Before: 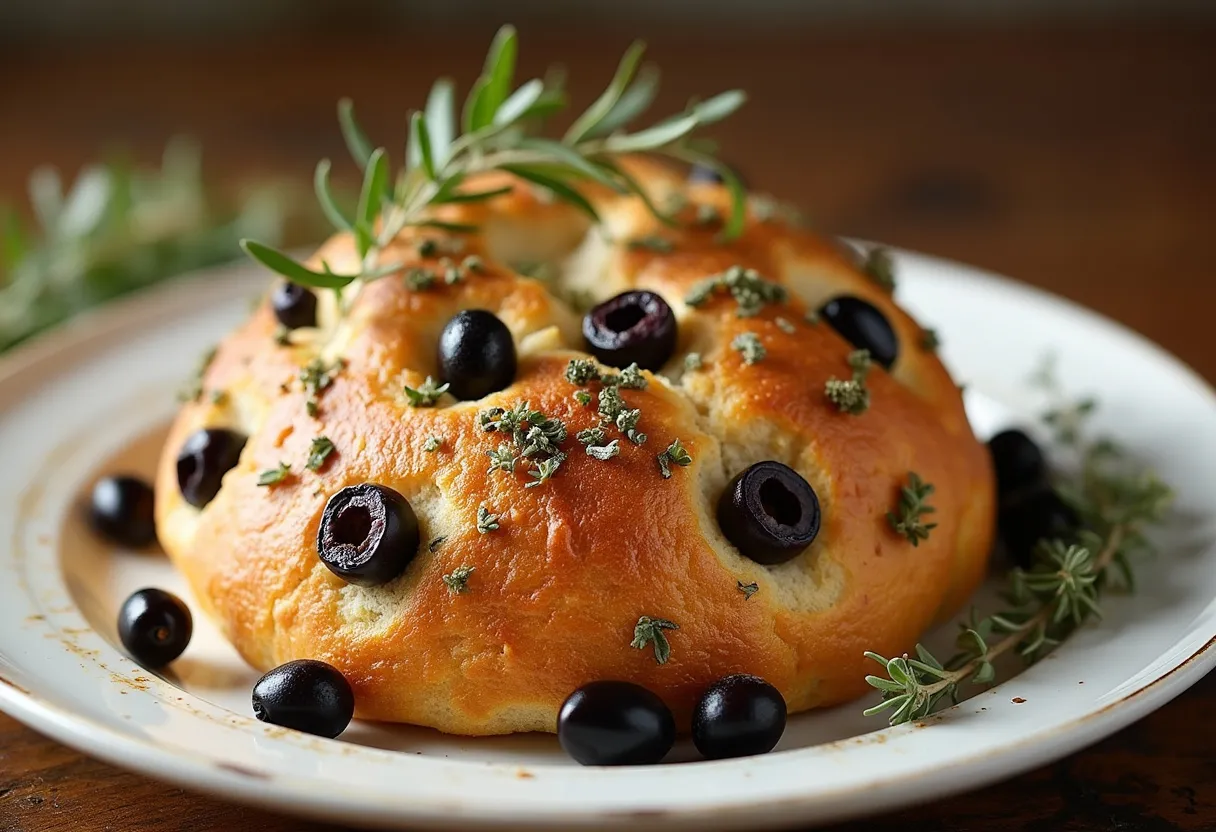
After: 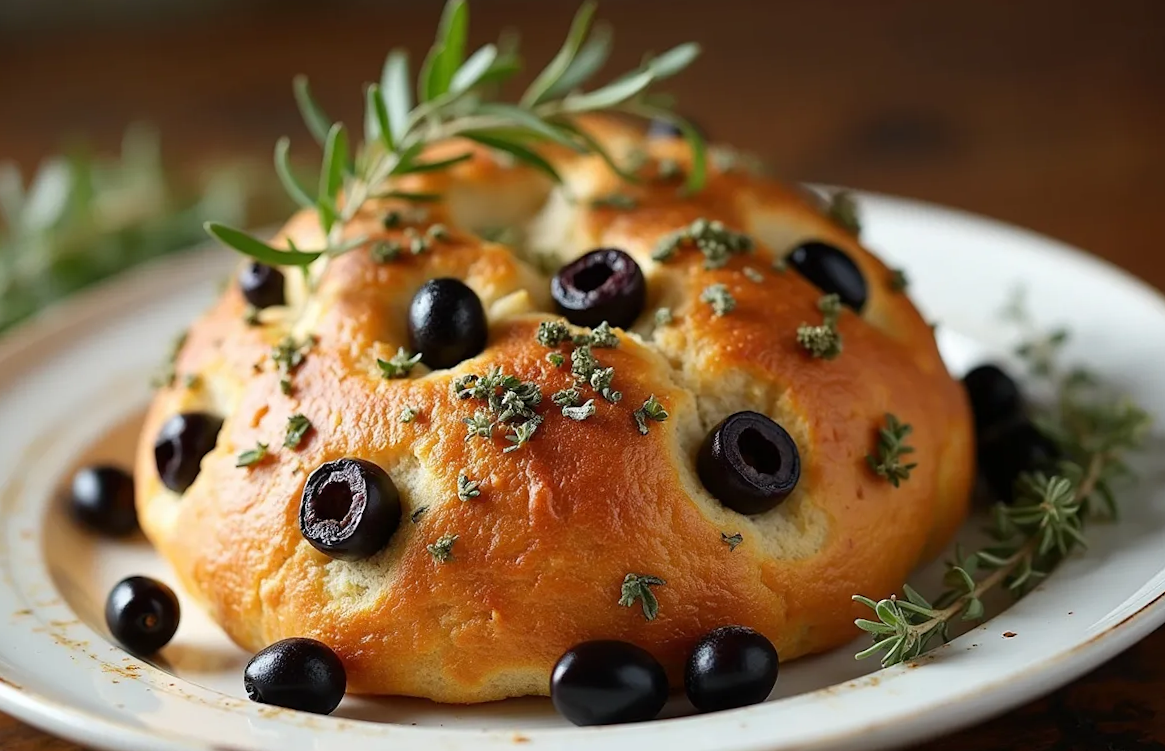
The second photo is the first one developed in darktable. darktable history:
crop: left 0.434%, top 0.485%, right 0.244%, bottom 0.386%
rotate and perspective: rotation -3.52°, crop left 0.036, crop right 0.964, crop top 0.081, crop bottom 0.919
